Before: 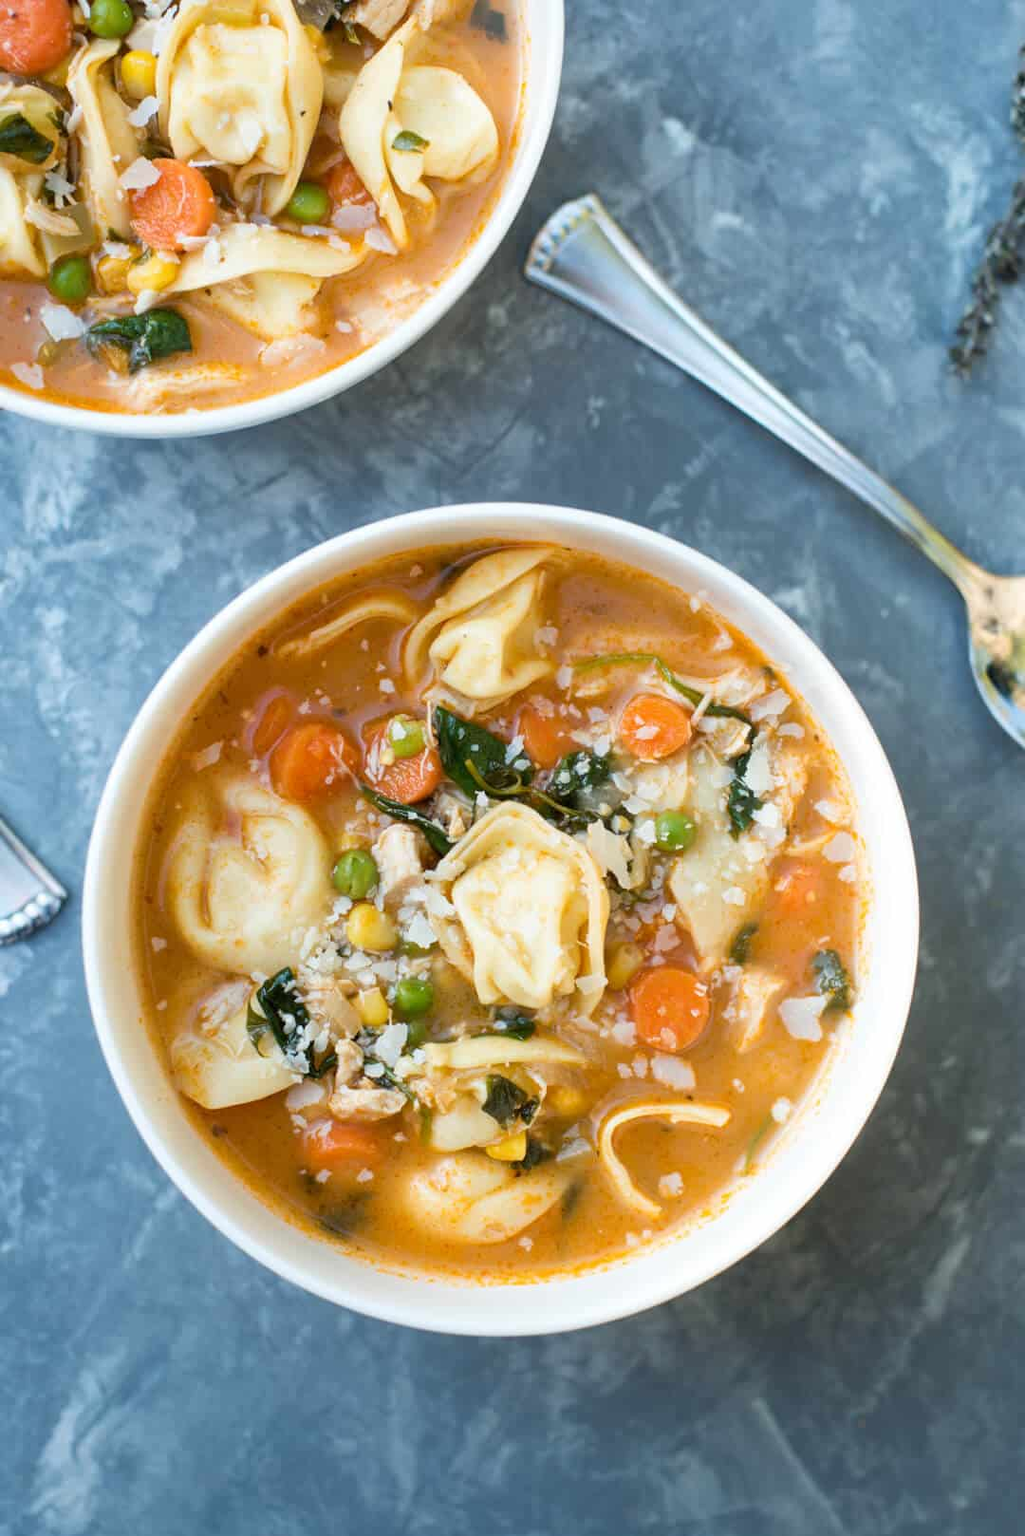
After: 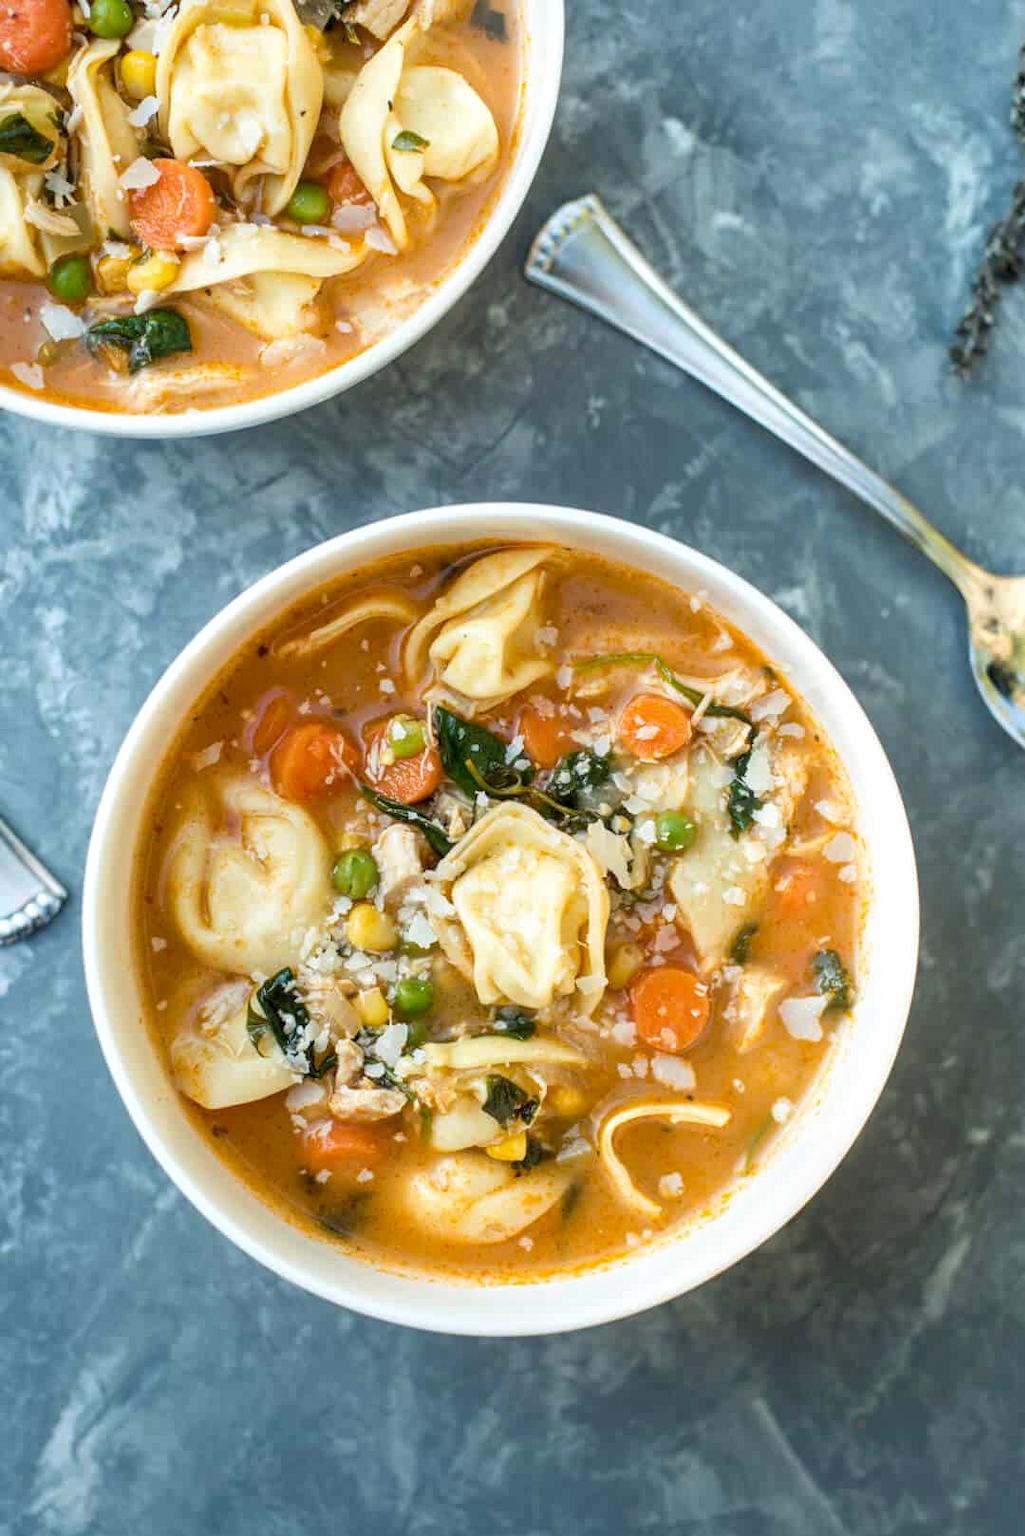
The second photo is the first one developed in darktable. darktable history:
local contrast: on, module defaults
exposure: black level correction 0.001, compensate highlight preservation false
rgb curve: curves: ch2 [(0, 0) (0.567, 0.512) (1, 1)], mode RGB, independent channels
